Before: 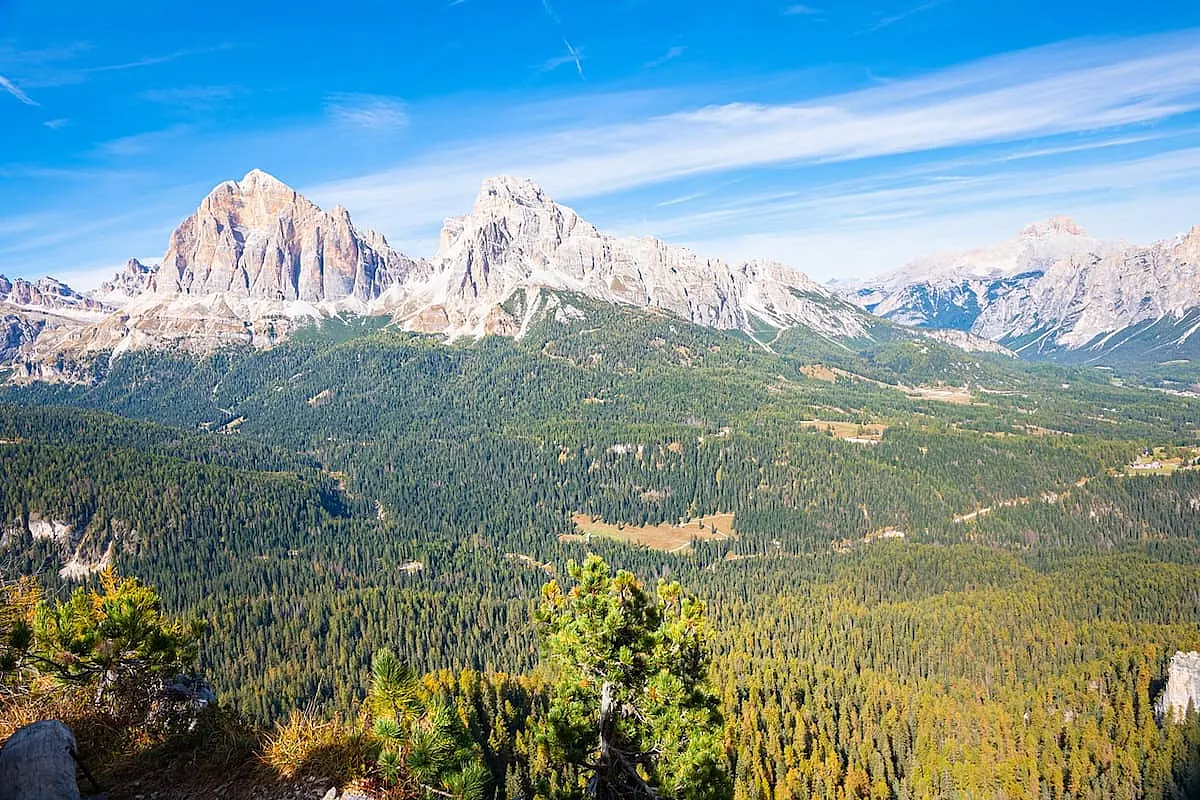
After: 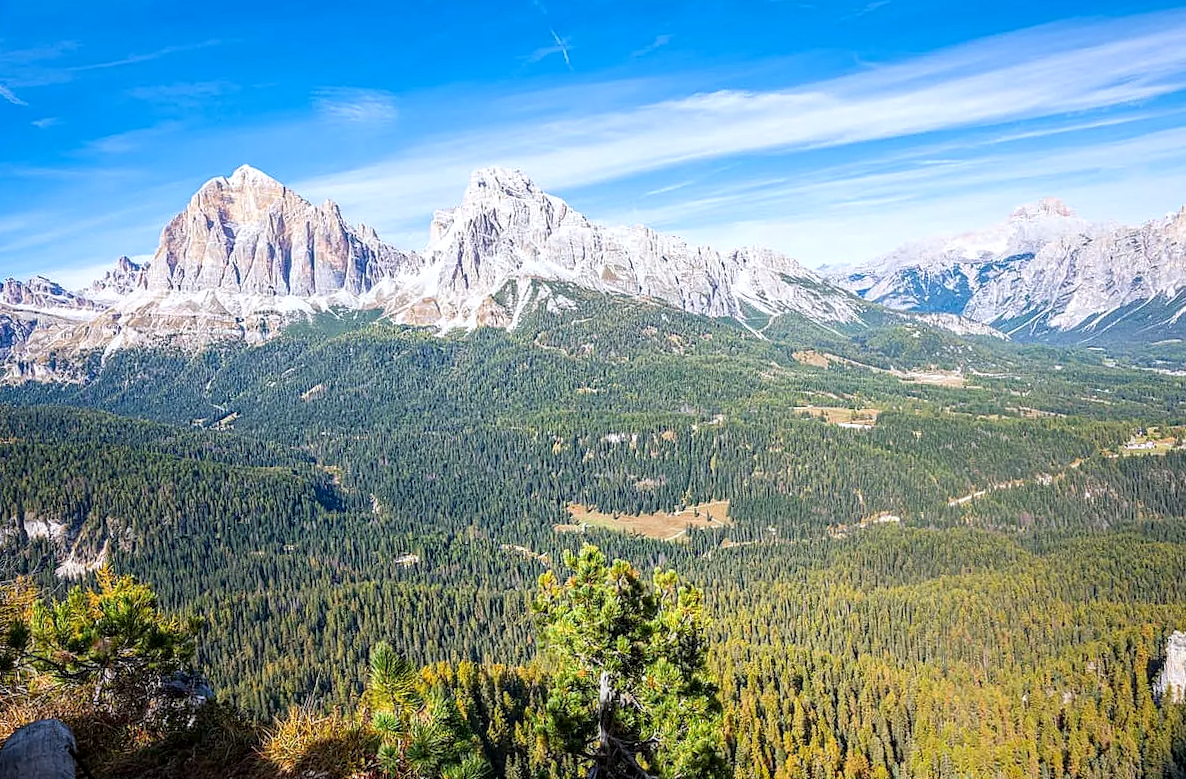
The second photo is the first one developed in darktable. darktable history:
rotate and perspective: rotation -1°, crop left 0.011, crop right 0.989, crop top 0.025, crop bottom 0.975
white balance: red 0.974, blue 1.044
local contrast: on, module defaults
